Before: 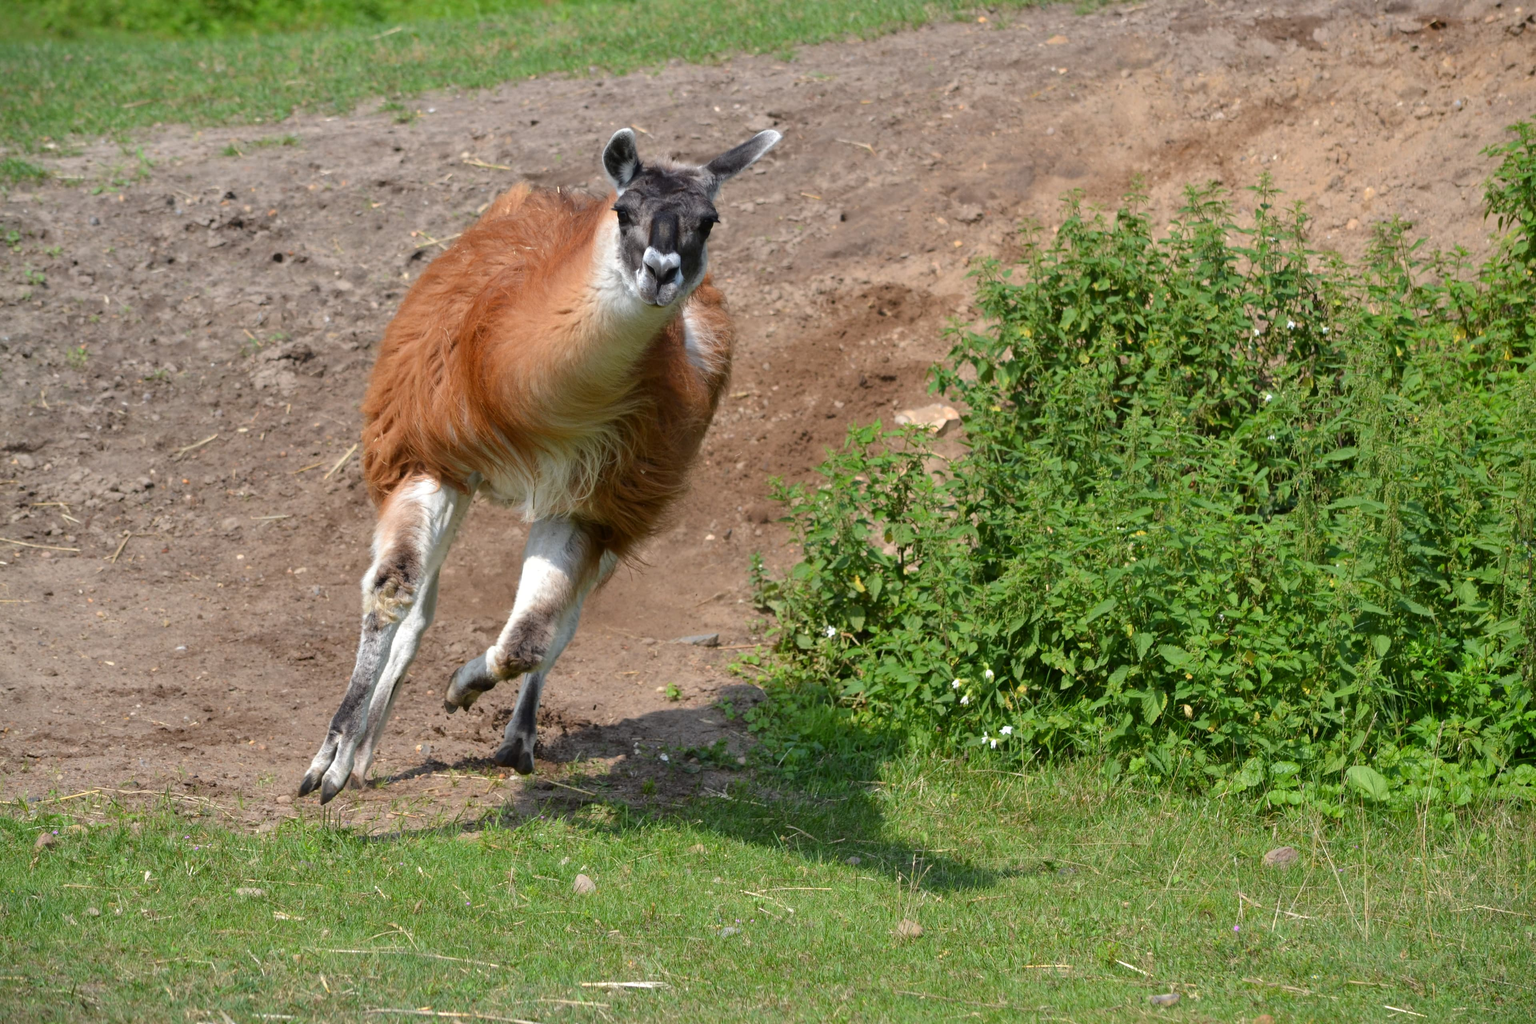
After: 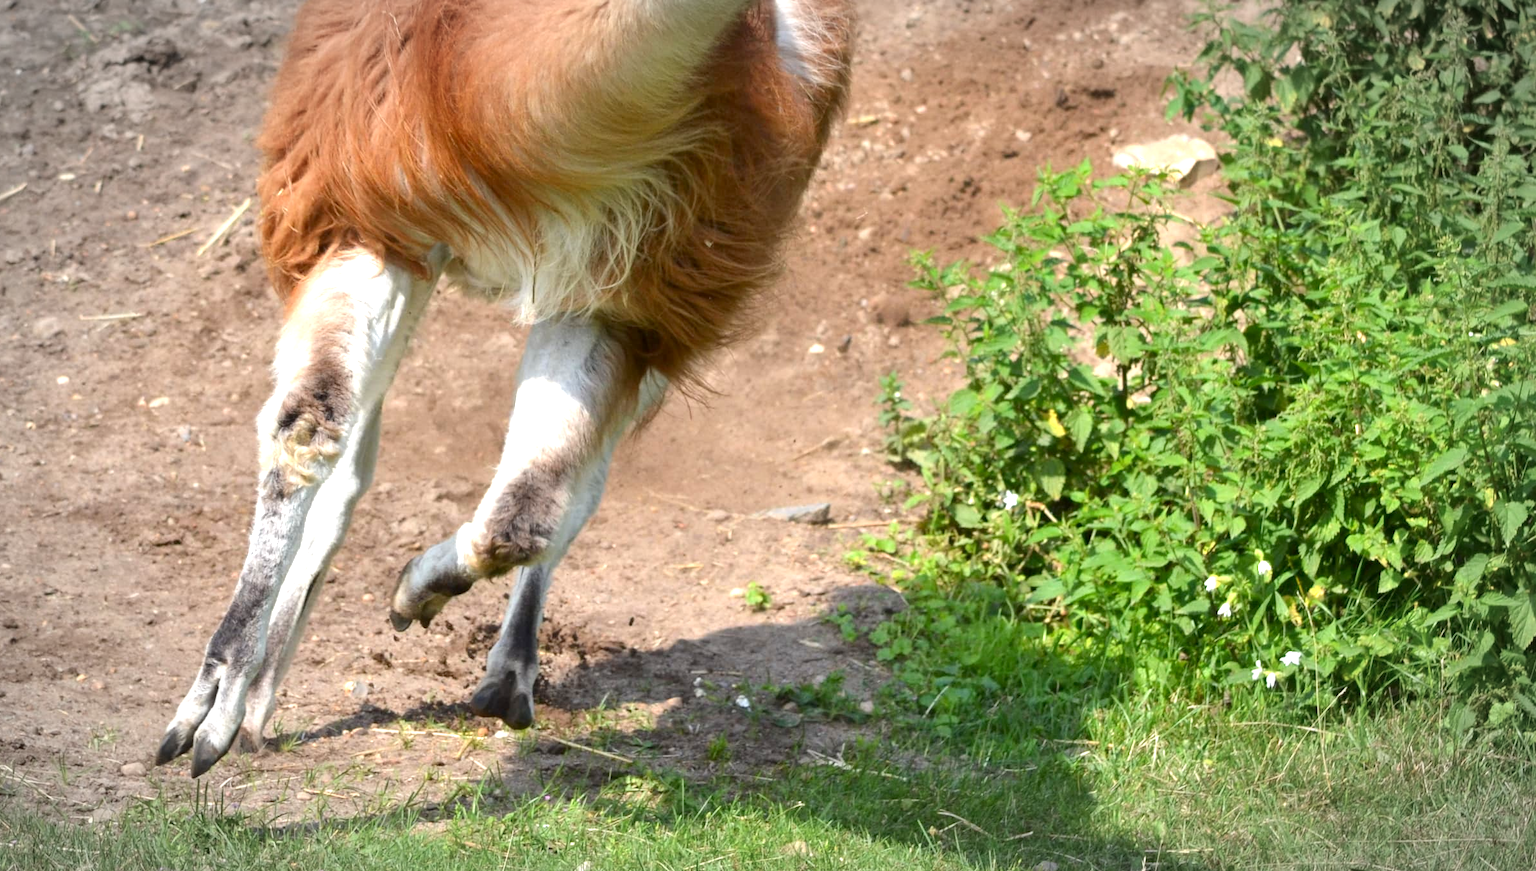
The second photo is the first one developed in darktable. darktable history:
crop: left 13.114%, top 31.272%, right 24.518%, bottom 15.681%
exposure: black level correction 0.001, exposure 0.958 EV, compensate highlight preservation false
vignetting: automatic ratio true, unbound false
